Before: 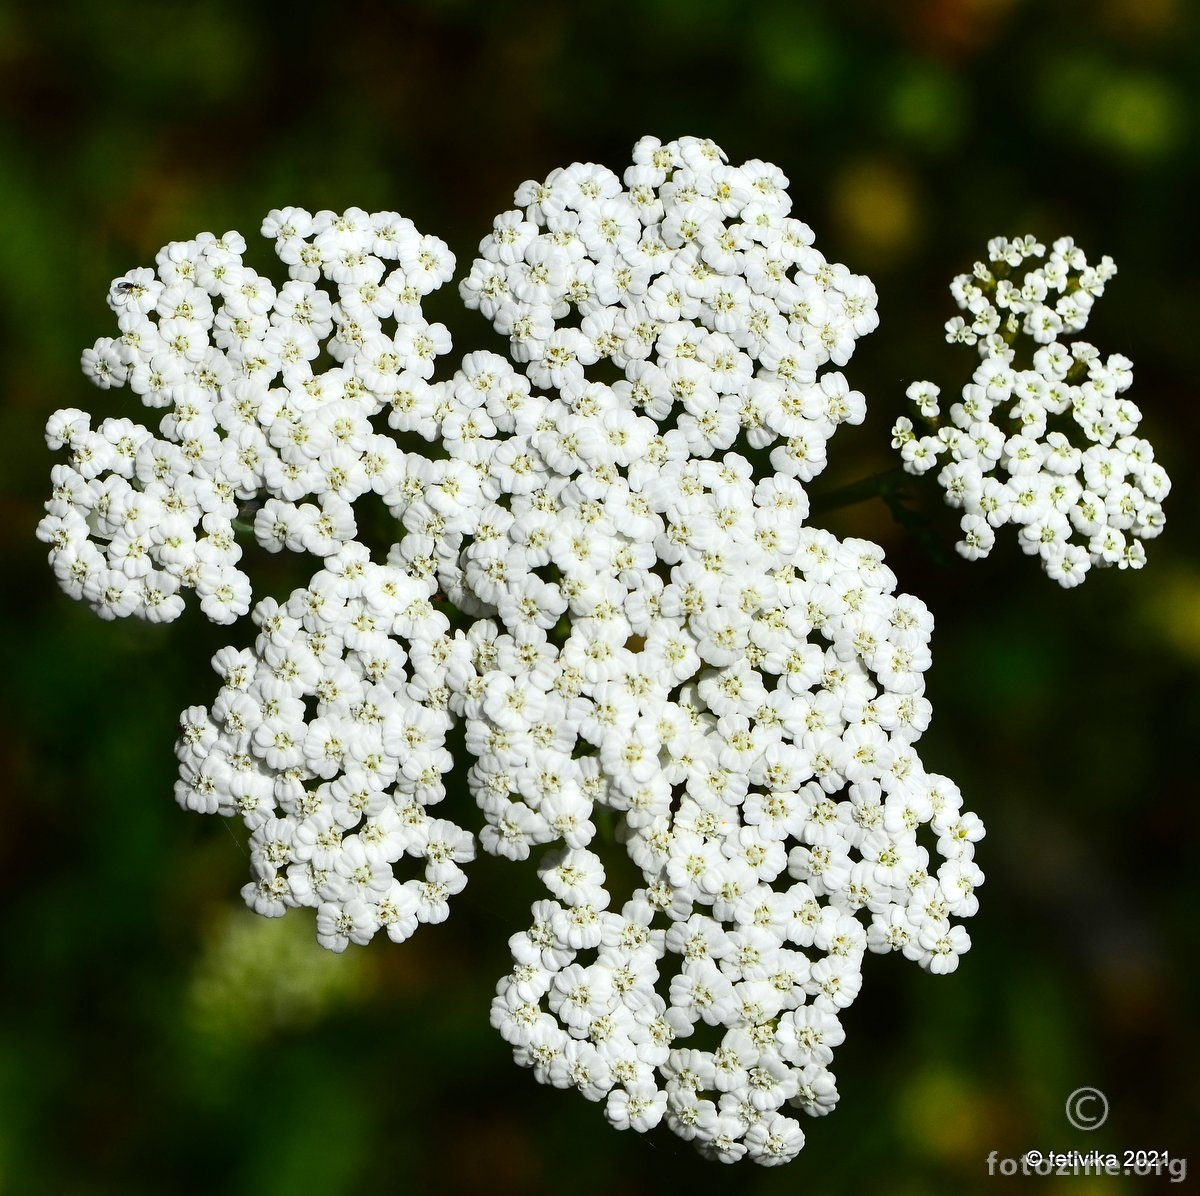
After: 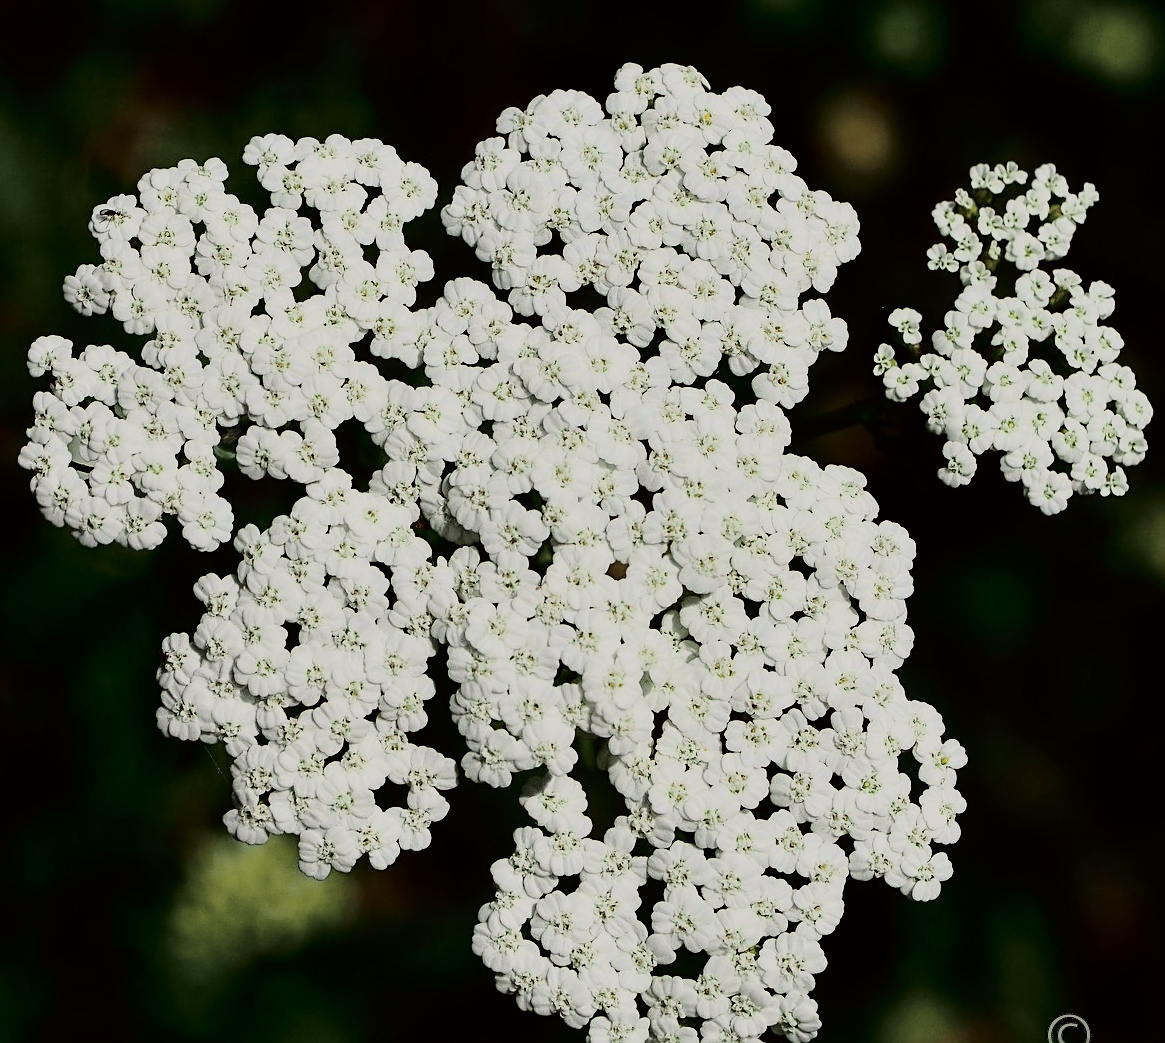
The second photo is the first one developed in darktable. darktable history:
sharpen: on, module defaults
tone curve: curves: ch0 [(0, 0) (0.139, 0.081) (0.304, 0.259) (0.502, 0.505) (0.683, 0.676) (0.761, 0.773) (0.858, 0.858) (0.987, 0.945)]; ch1 [(0, 0) (0.172, 0.123) (0.304, 0.288) (0.414, 0.44) (0.472, 0.473) (0.502, 0.508) (0.54, 0.543) (0.583, 0.601) (0.638, 0.654) (0.741, 0.783) (1, 1)]; ch2 [(0, 0) (0.411, 0.424) (0.485, 0.476) (0.502, 0.502) (0.557, 0.54) (0.631, 0.576) (1, 1)], color space Lab, independent channels, preserve colors none
color calibration: output colorfulness [0, 0.315, 0, 0], x 0.341, y 0.355, temperature 5166 K
contrast brightness saturation: contrast 0.01, saturation -0.05
crop: left 1.507%, top 6.147%, right 1.379%, bottom 6.637%
filmic rgb: black relative exposure -7.65 EV, white relative exposure 4.56 EV, hardness 3.61
bloom: size 9%, threshold 100%, strength 7%
